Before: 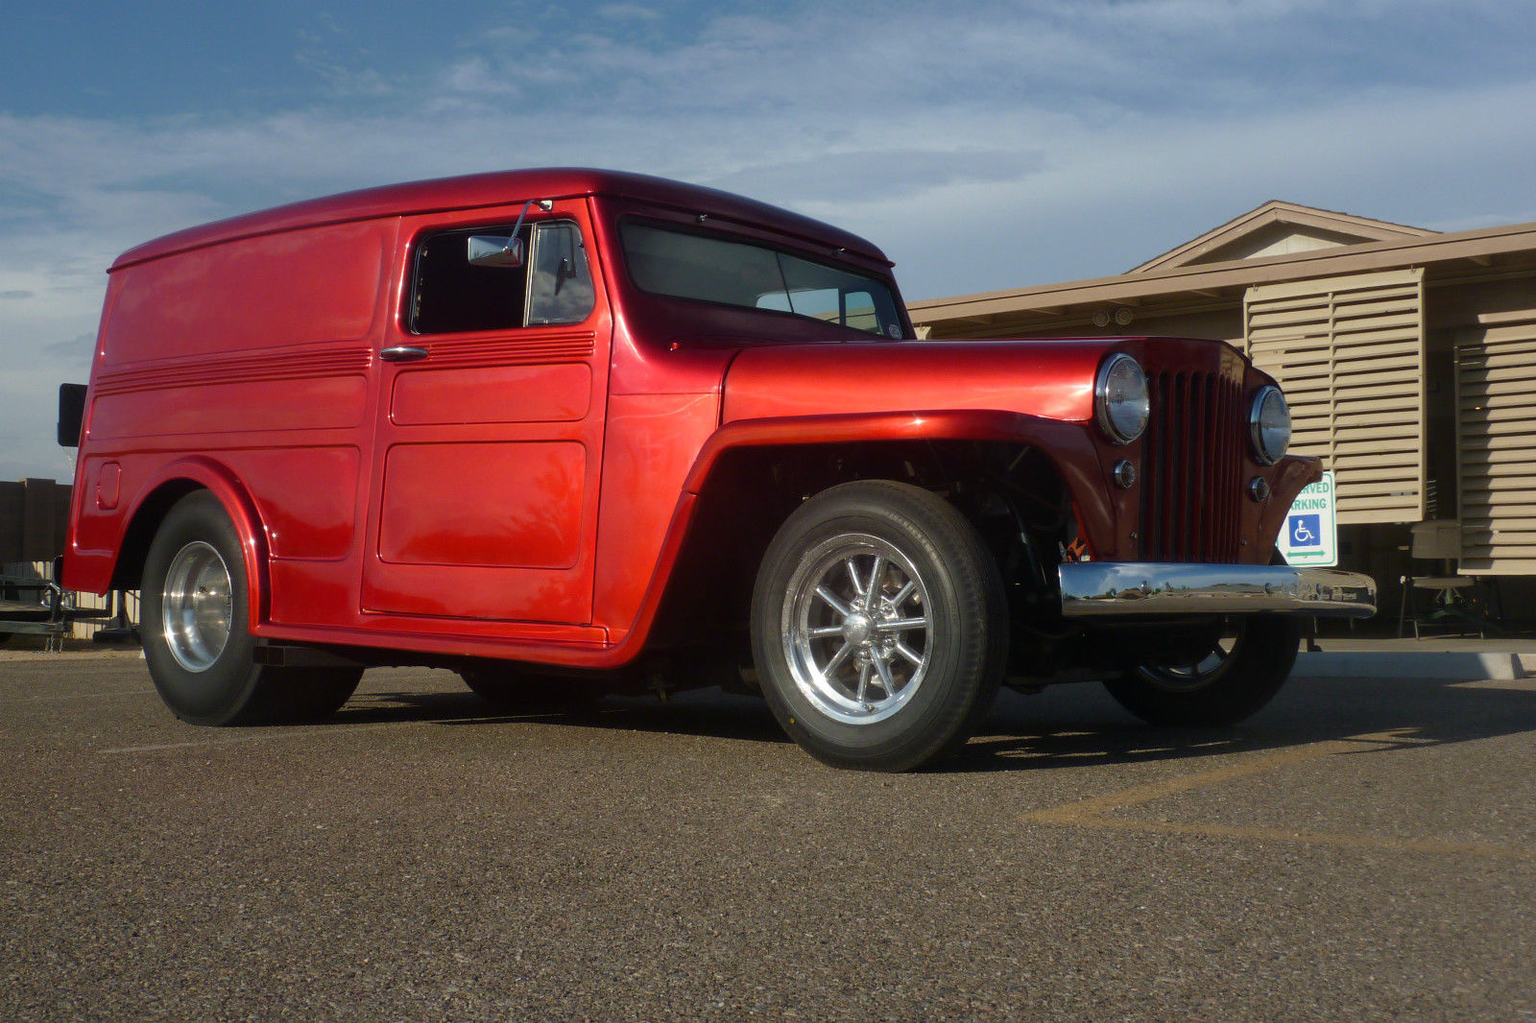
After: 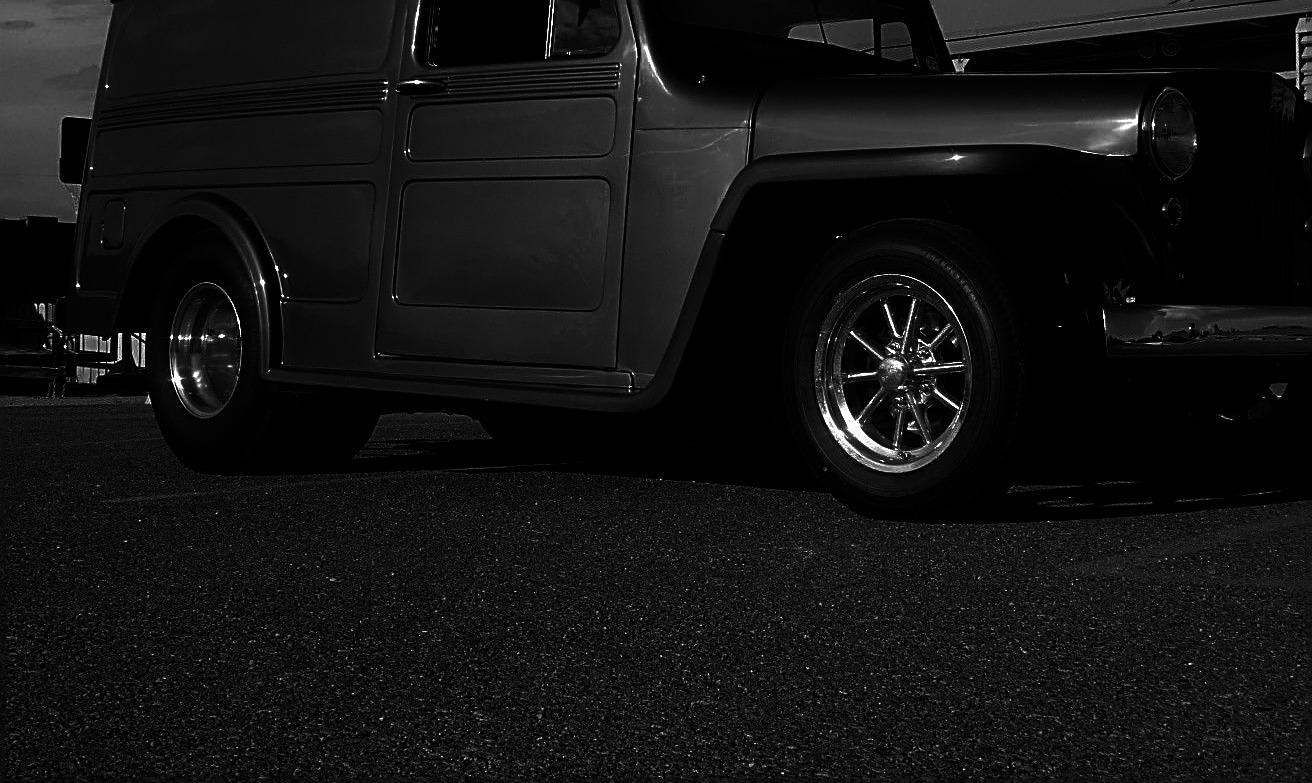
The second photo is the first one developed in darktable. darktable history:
crop: top 26.531%, right 17.959%
sharpen: amount 1
contrast brightness saturation: contrast 0.02, brightness -1, saturation -1
